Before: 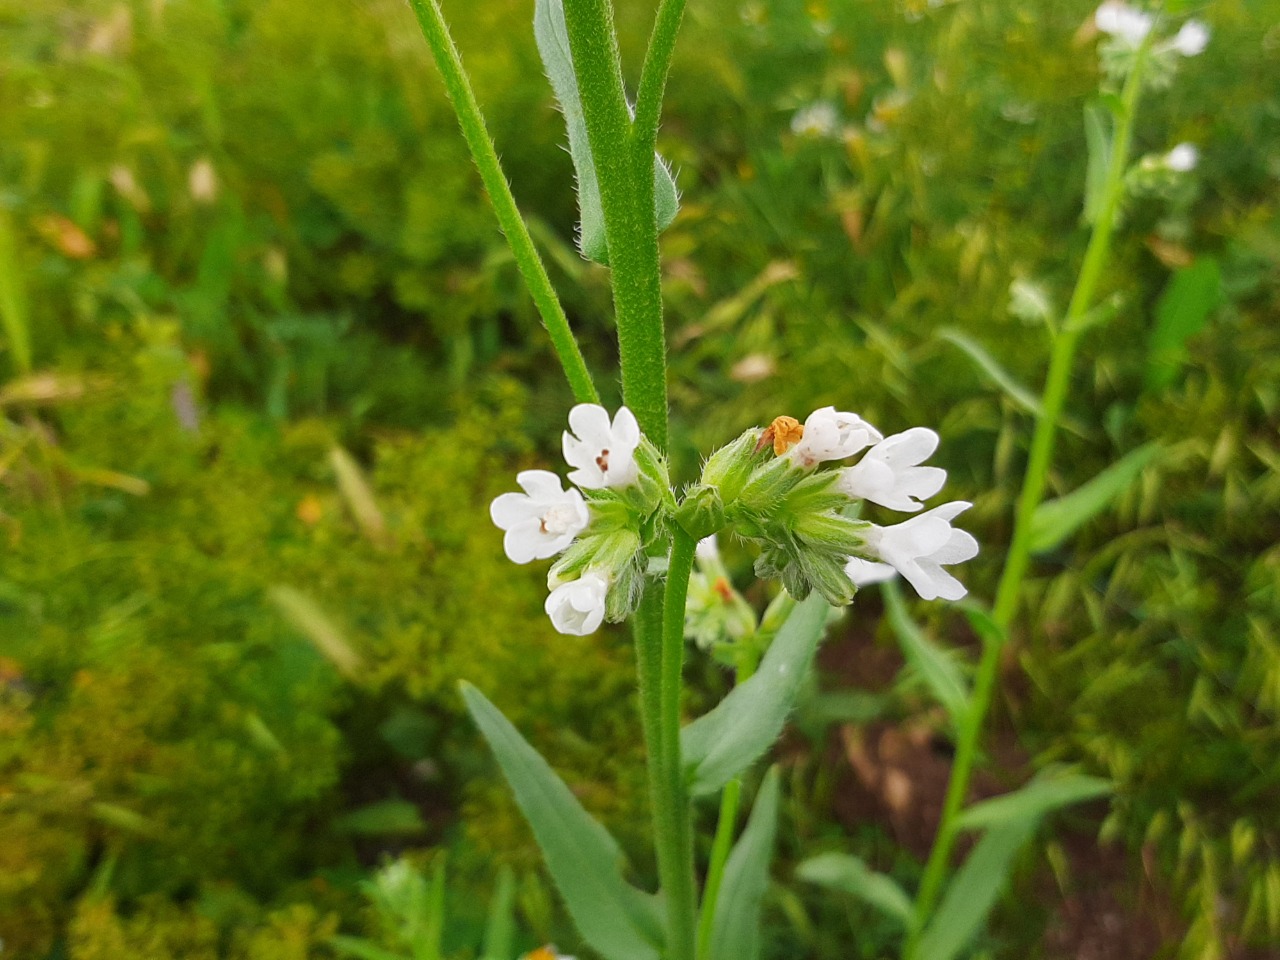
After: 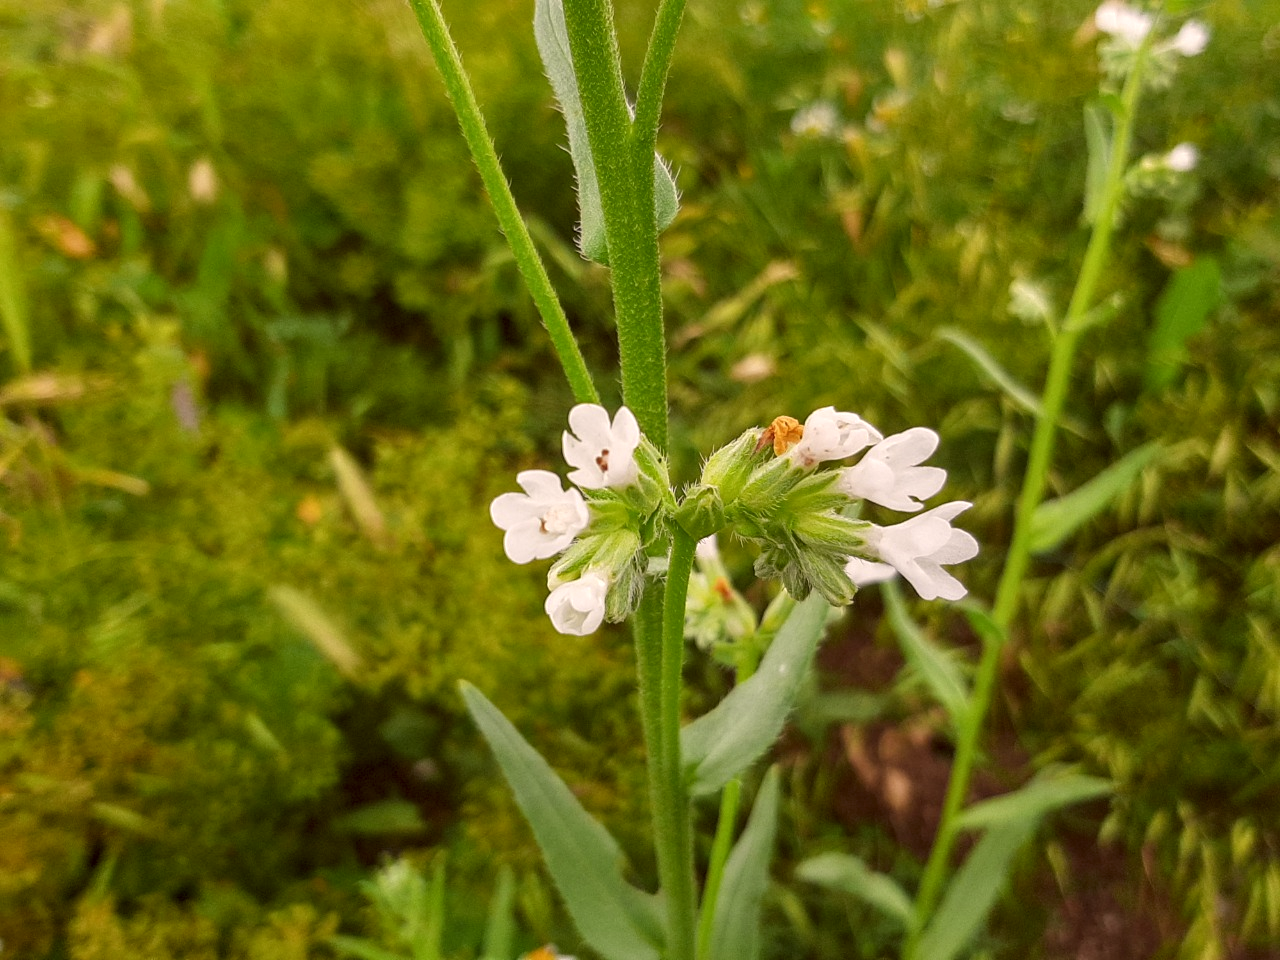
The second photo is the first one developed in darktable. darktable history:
local contrast: on, module defaults
color correction: highlights a* 6.36, highlights b* 7.81, shadows a* 6.5, shadows b* 7.05, saturation 0.919
